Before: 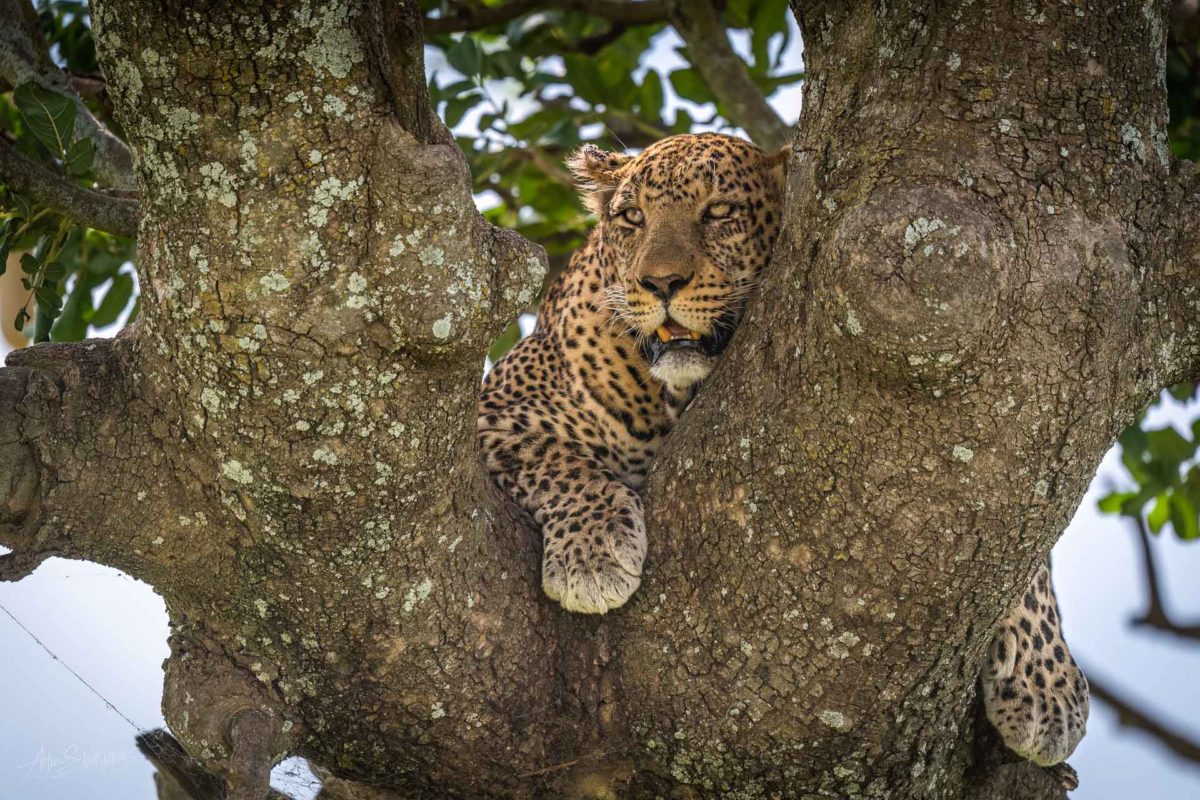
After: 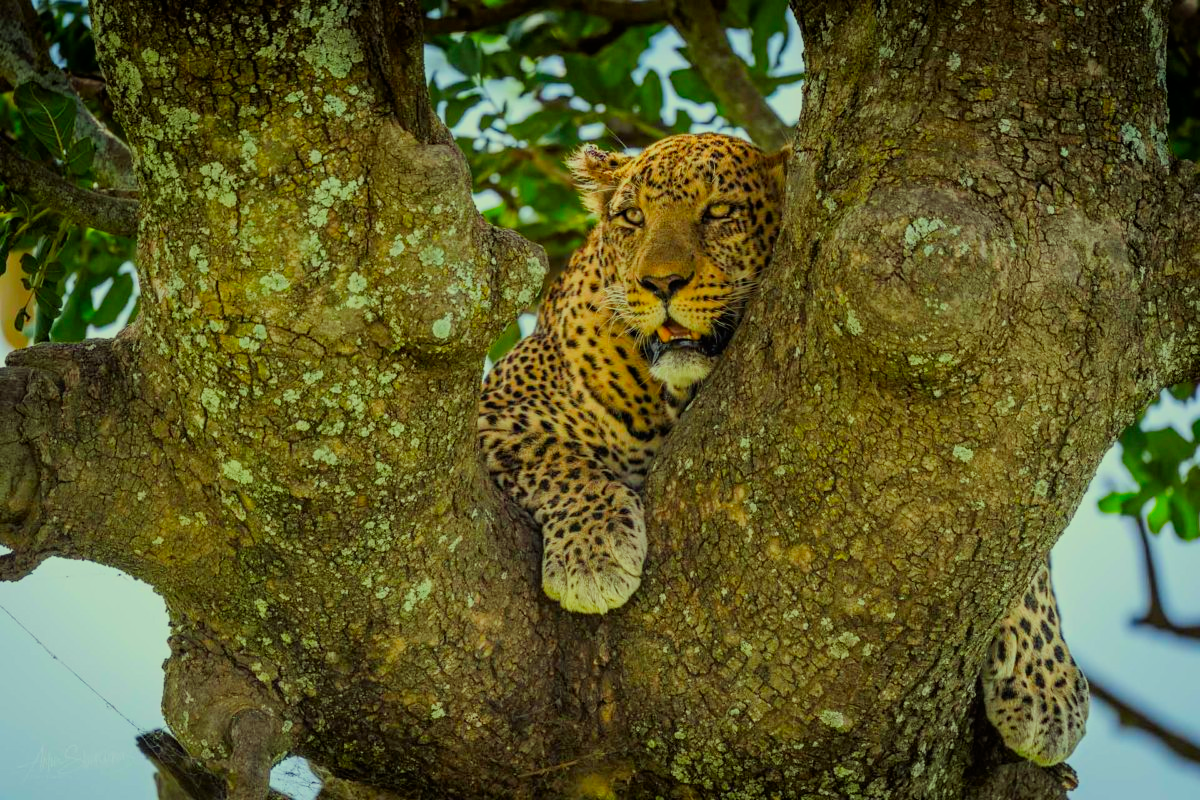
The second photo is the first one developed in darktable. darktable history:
color correction: highlights a* -10.77, highlights b* 9.8, saturation 1.72
rgb levels: preserve colors max RGB
filmic rgb: black relative exposure -7.65 EV, white relative exposure 4.56 EV, hardness 3.61
